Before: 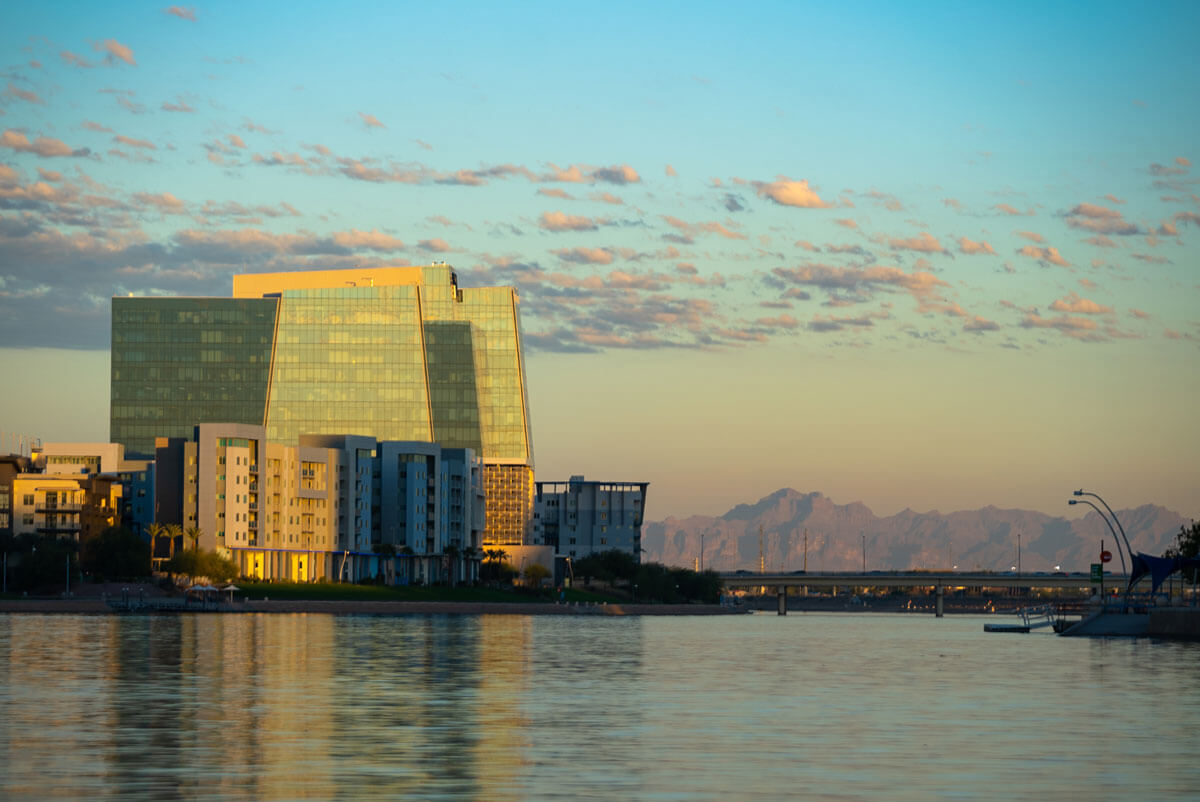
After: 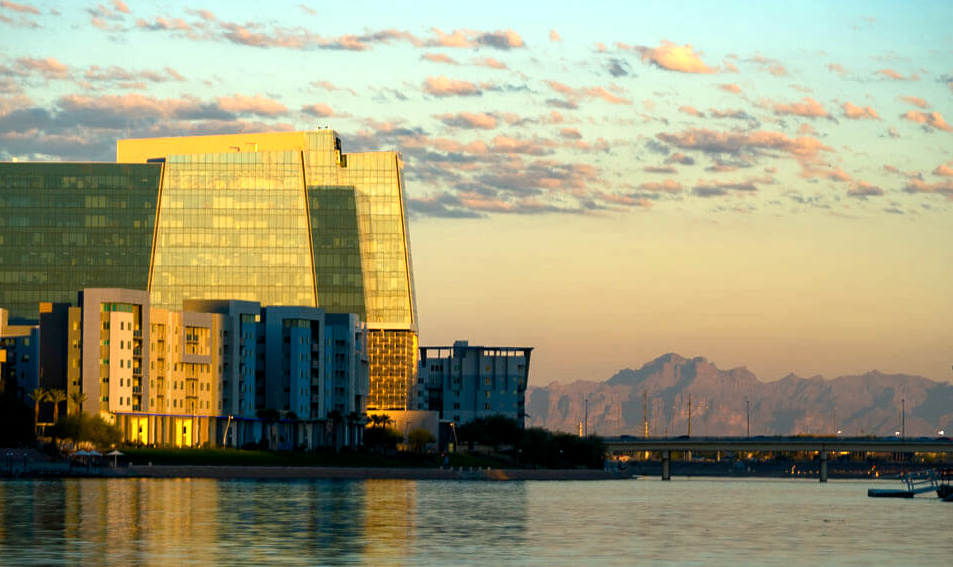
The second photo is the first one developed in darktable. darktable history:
color balance rgb: shadows lift › chroma 2%, shadows lift › hue 185.64°, power › luminance 1.48%, highlights gain › chroma 3%, highlights gain › hue 54.51°, global offset › luminance -0.4%, perceptual saturation grading › highlights -18.47%, perceptual saturation grading › mid-tones 6.62%, perceptual saturation grading › shadows 28.22%, perceptual brilliance grading › highlights 15.68%, perceptual brilliance grading › shadows -14.29%, global vibrance 25.96%, contrast 6.45%
crop: left 9.712%, top 16.928%, right 10.845%, bottom 12.332%
white balance: emerald 1
